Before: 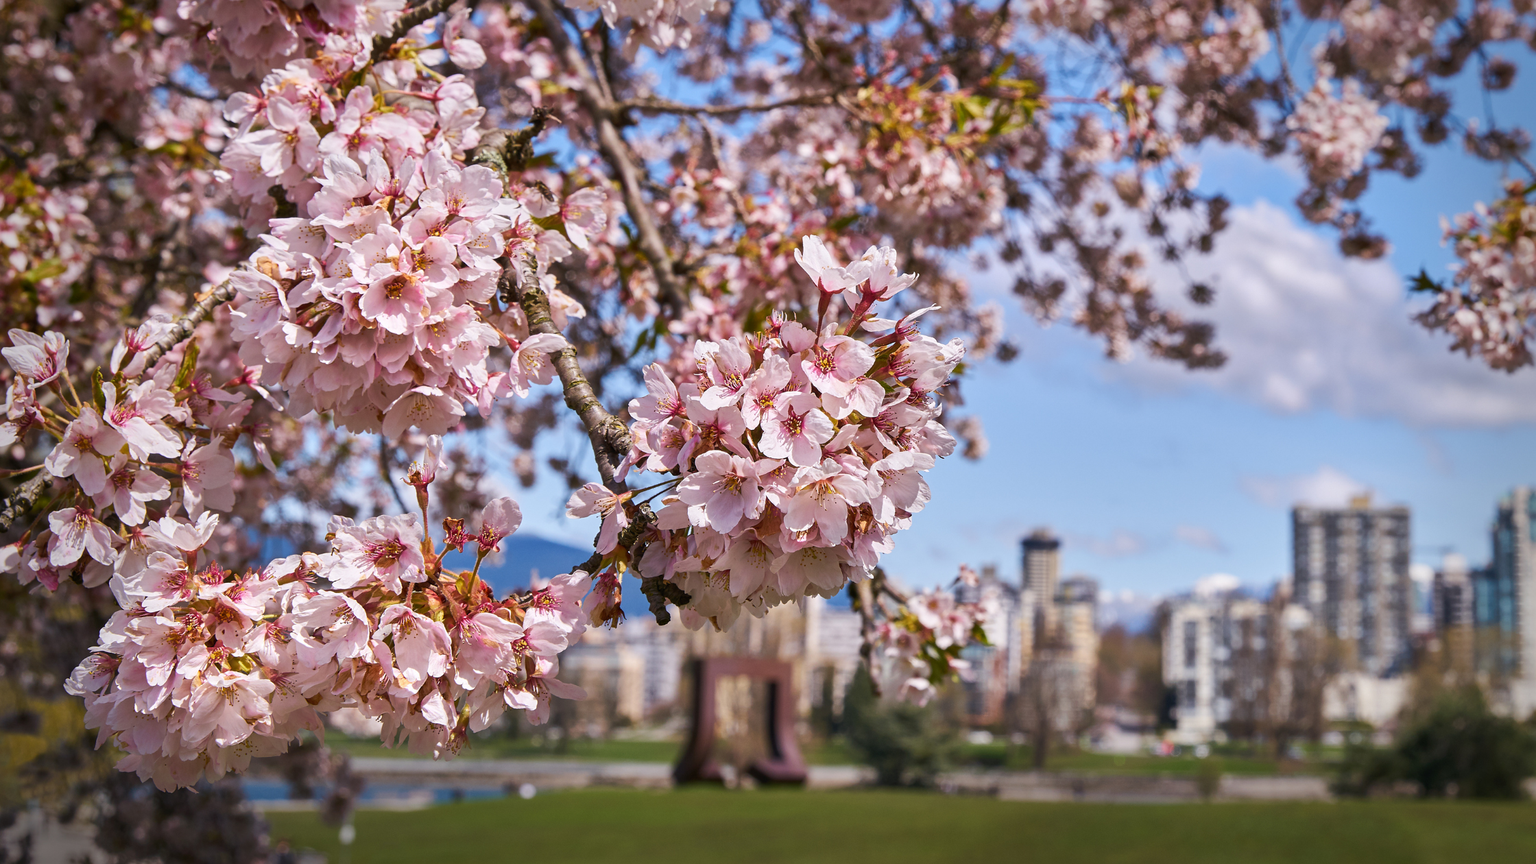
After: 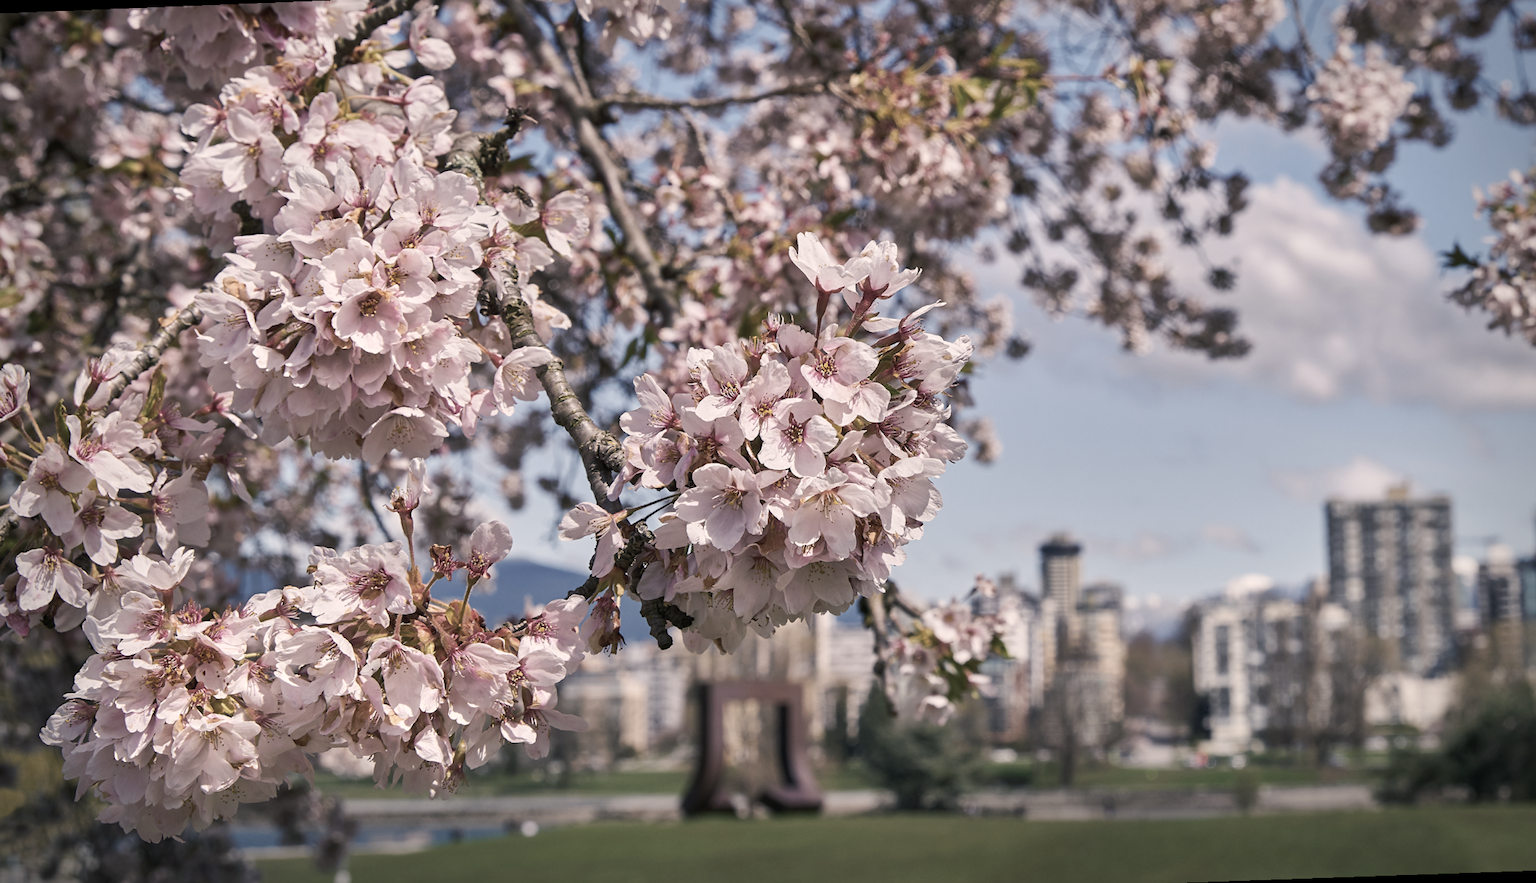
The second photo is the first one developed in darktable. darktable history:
color balance rgb: shadows lift › chroma 5.41%, shadows lift › hue 240°, highlights gain › chroma 3.74%, highlights gain › hue 60°, saturation formula JzAzBz (2021)
rotate and perspective: rotation -2.12°, lens shift (vertical) 0.009, lens shift (horizontal) -0.008, automatic cropping original format, crop left 0.036, crop right 0.964, crop top 0.05, crop bottom 0.959
color correction: saturation 0.5
